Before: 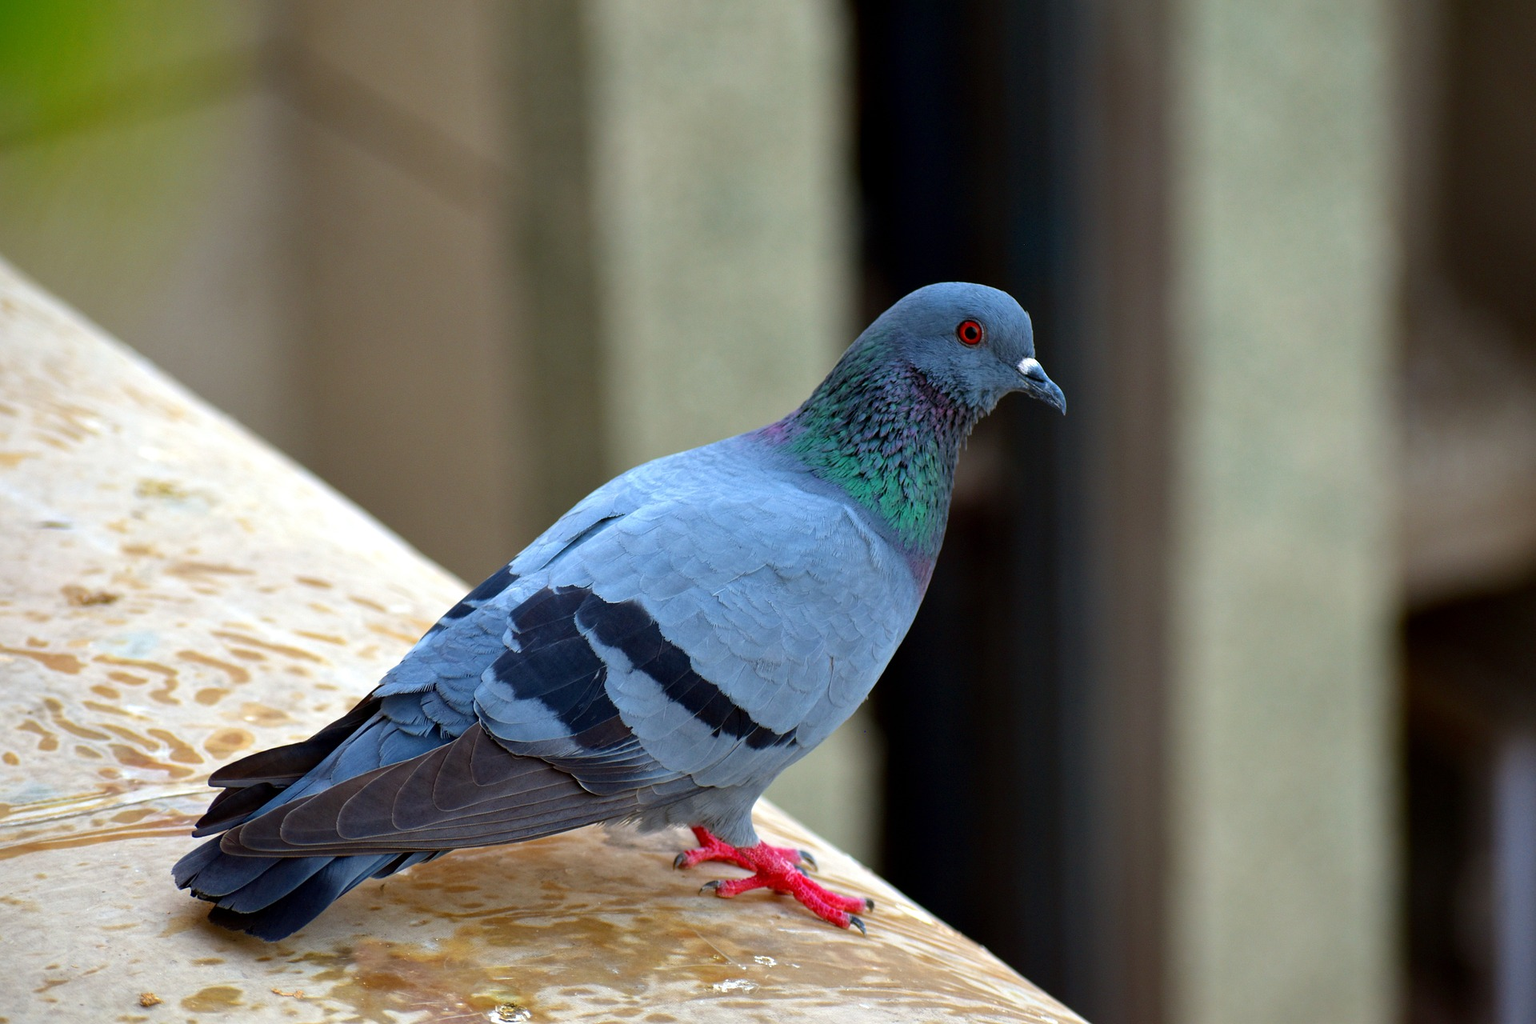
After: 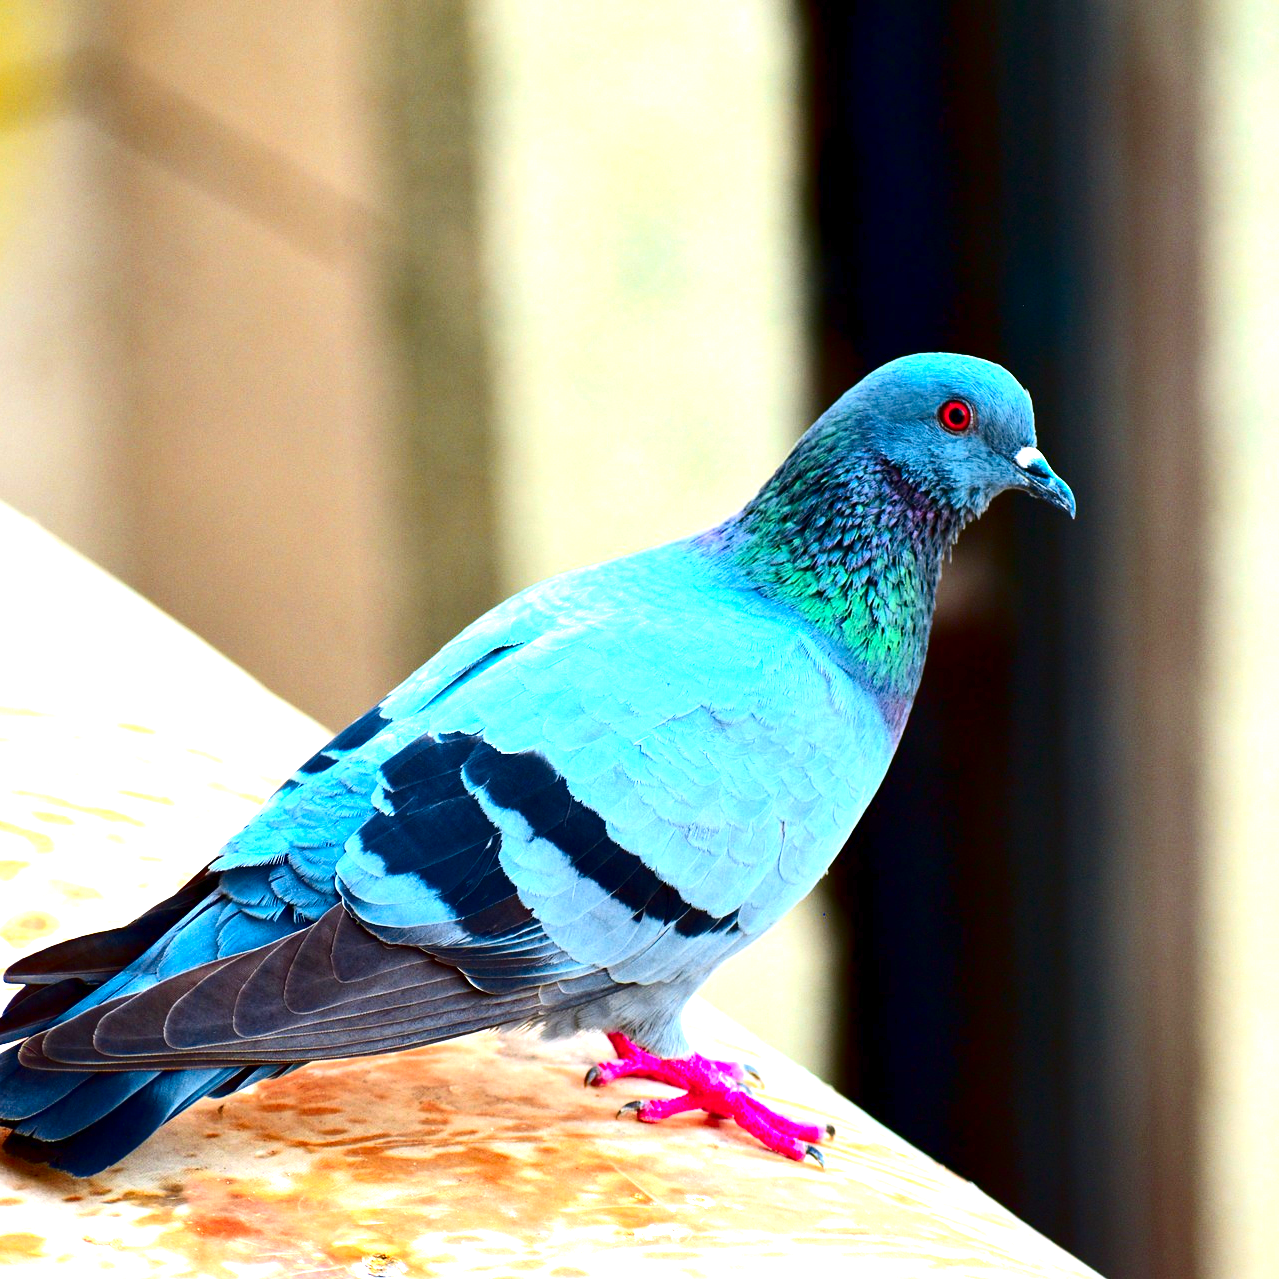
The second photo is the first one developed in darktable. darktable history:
color zones: curves: ch1 [(0.235, 0.558) (0.75, 0.5)]; ch2 [(0.25, 0.462) (0.749, 0.457)], mix 40.67%
exposure: black level correction 0, exposure 1.7 EV, compensate exposure bias true, compensate highlight preservation false
crop and rotate: left 13.409%, right 19.924%
contrast brightness saturation: contrast 0.22, brightness -0.19, saturation 0.24
